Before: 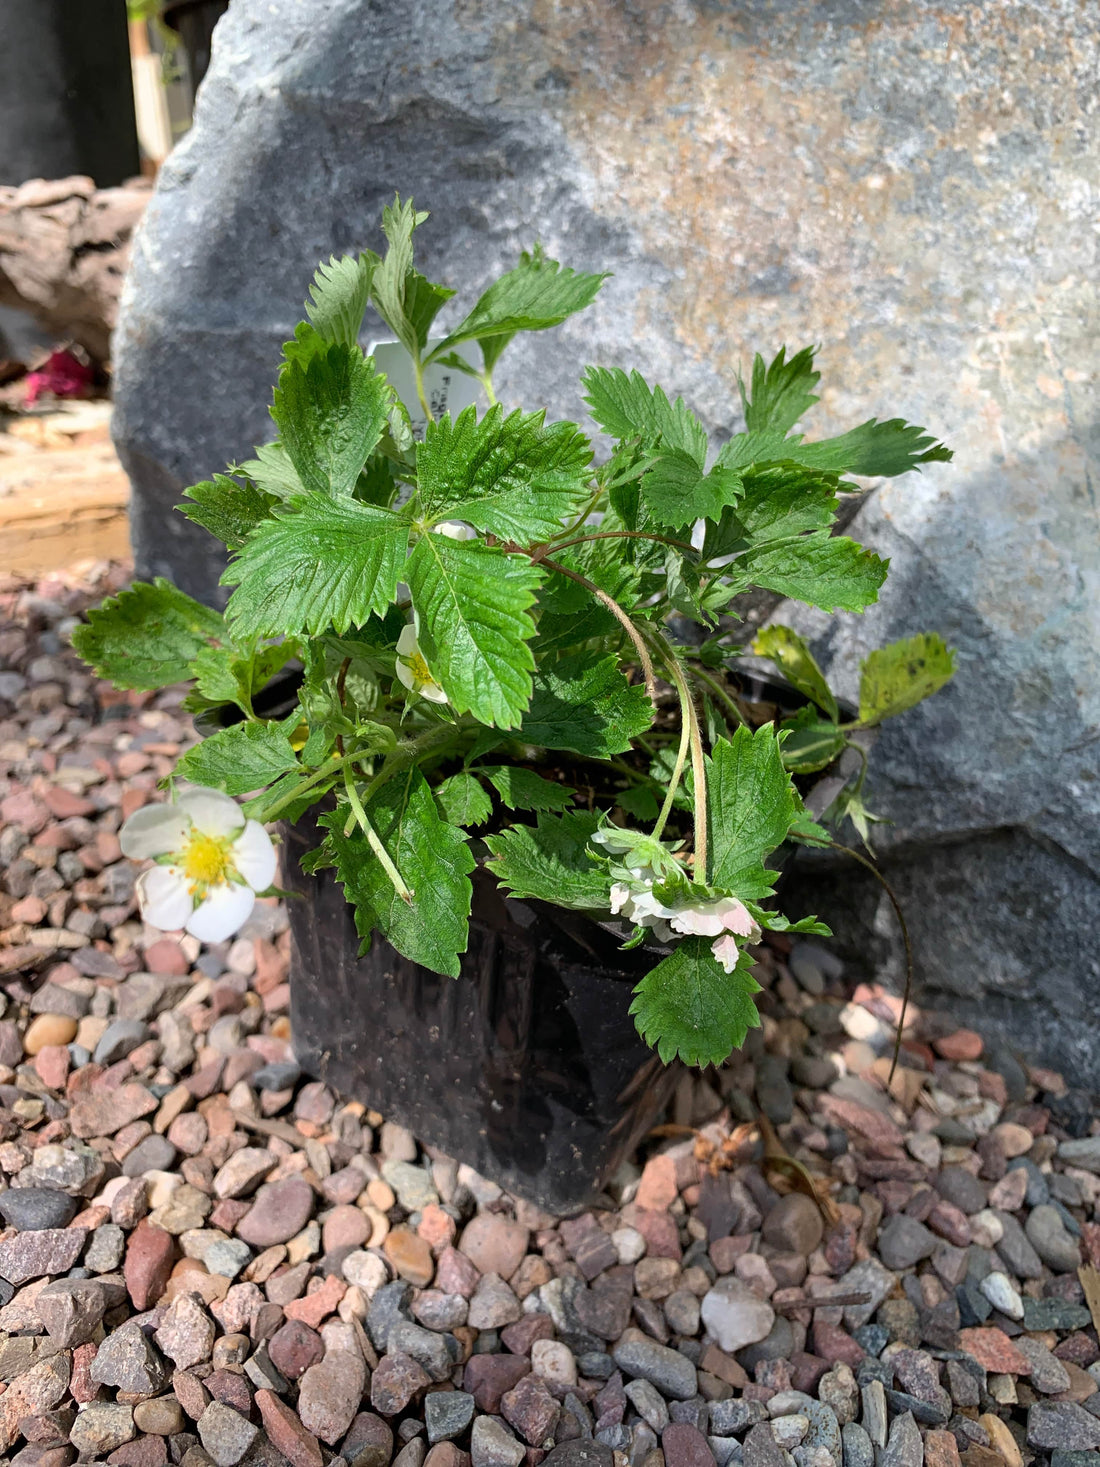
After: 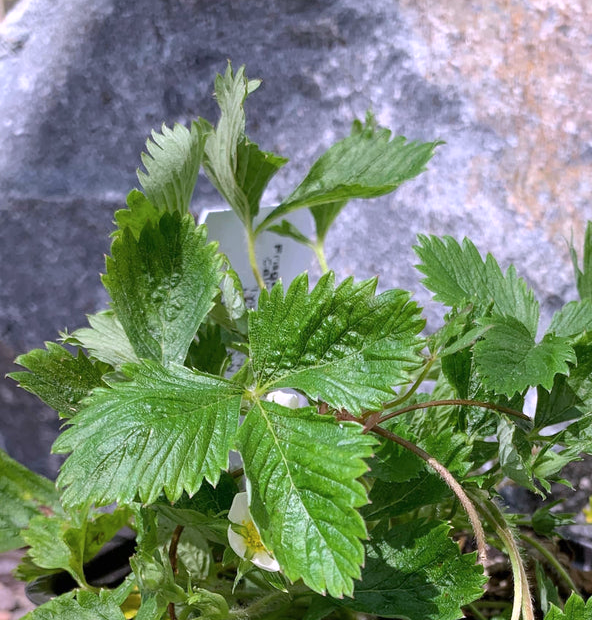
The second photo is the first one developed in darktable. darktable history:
contrast brightness saturation: saturation -0.05
white balance: red 1.042, blue 1.17
crop: left 15.306%, top 9.065%, right 30.789%, bottom 48.638%
